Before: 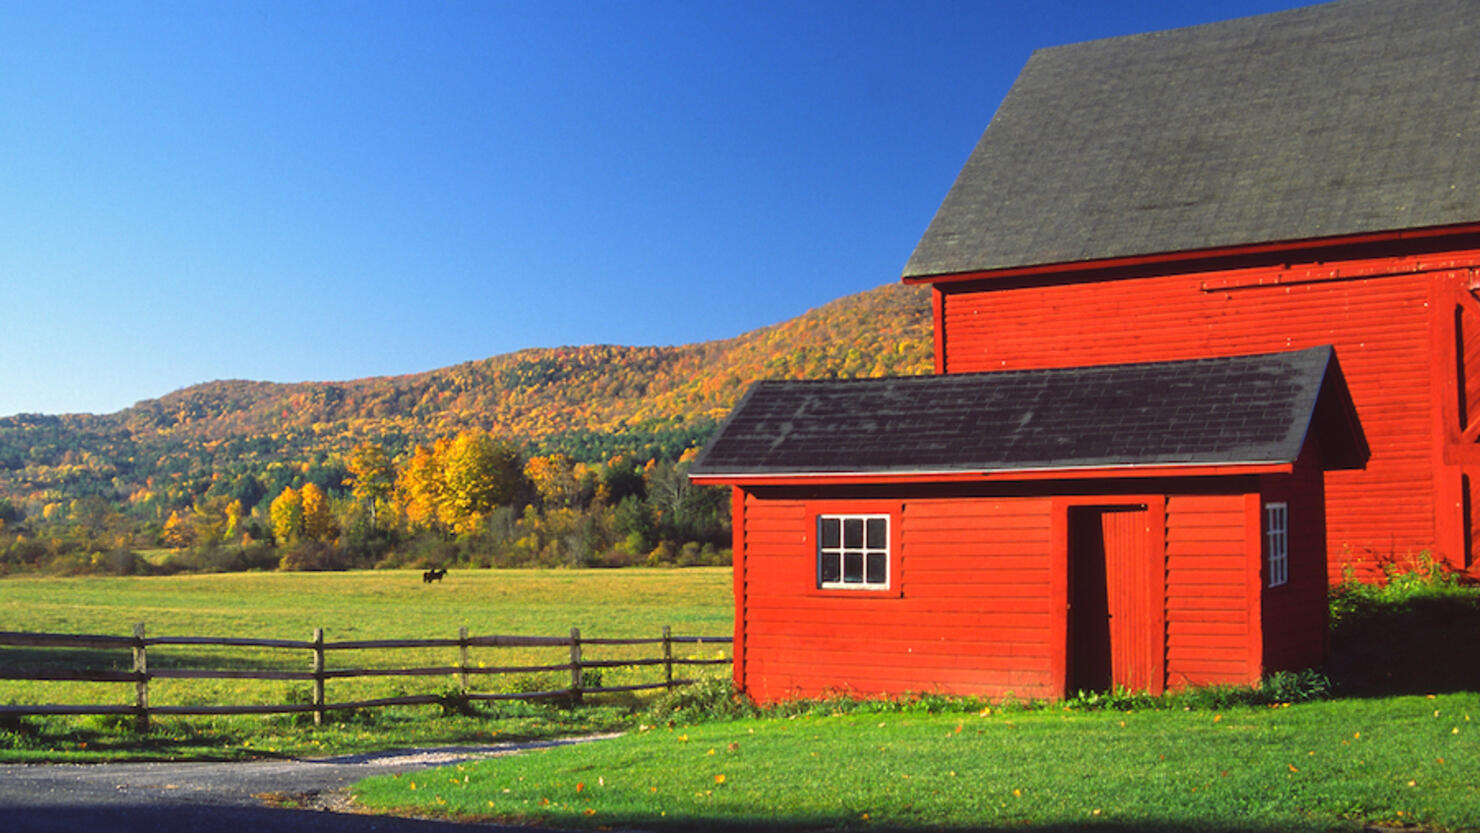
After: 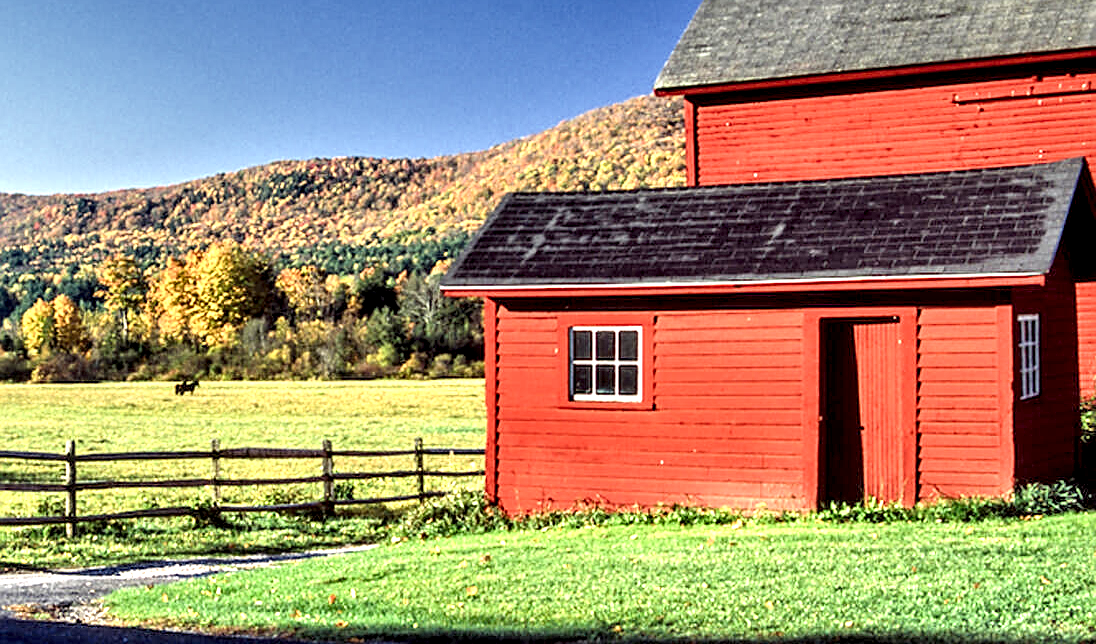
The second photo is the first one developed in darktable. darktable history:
crop: left 16.821%, top 22.65%, right 9.095%
sharpen: on, module defaults
tone equalizer: -8 EV 1.98 EV, -7 EV 1.99 EV, -6 EV 1.99 EV, -5 EV 2 EV, -4 EV 1.97 EV, -3 EV 1.49 EV, -2 EV 0.98 EV, -1 EV 0.524 EV
filmic rgb: black relative exposure -7.65 EV, white relative exposure 4.56 EV, hardness 3.61, iterations of high-quality reconstruction 0
local contrast: highlights 115%, shadows 41%, detail 291%
